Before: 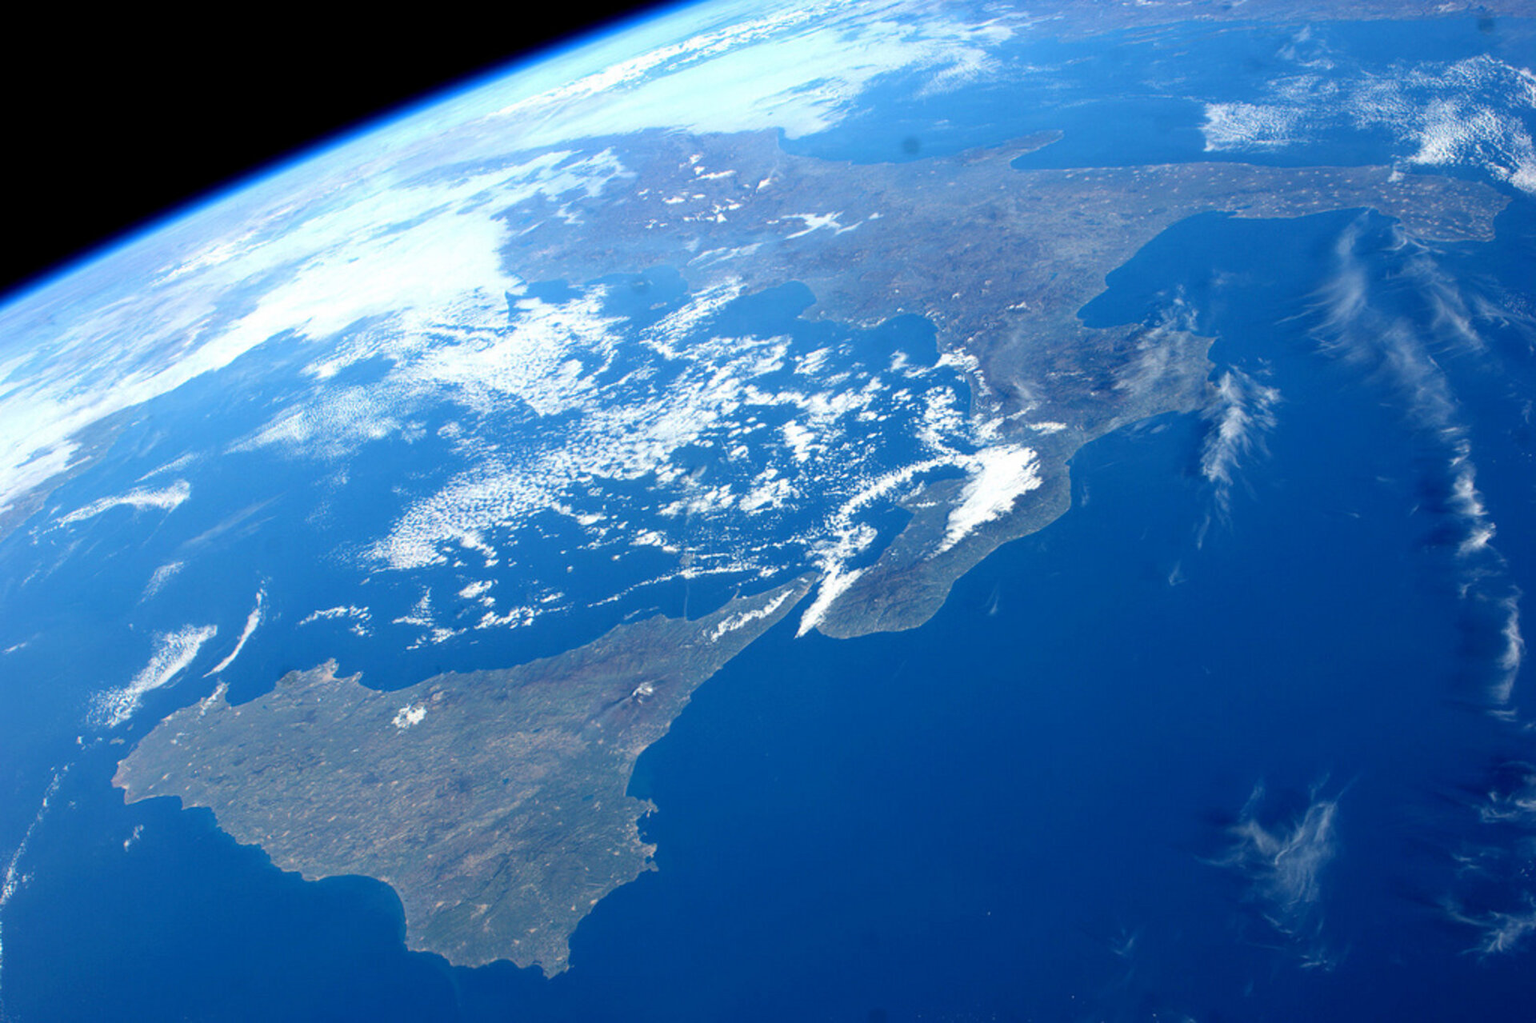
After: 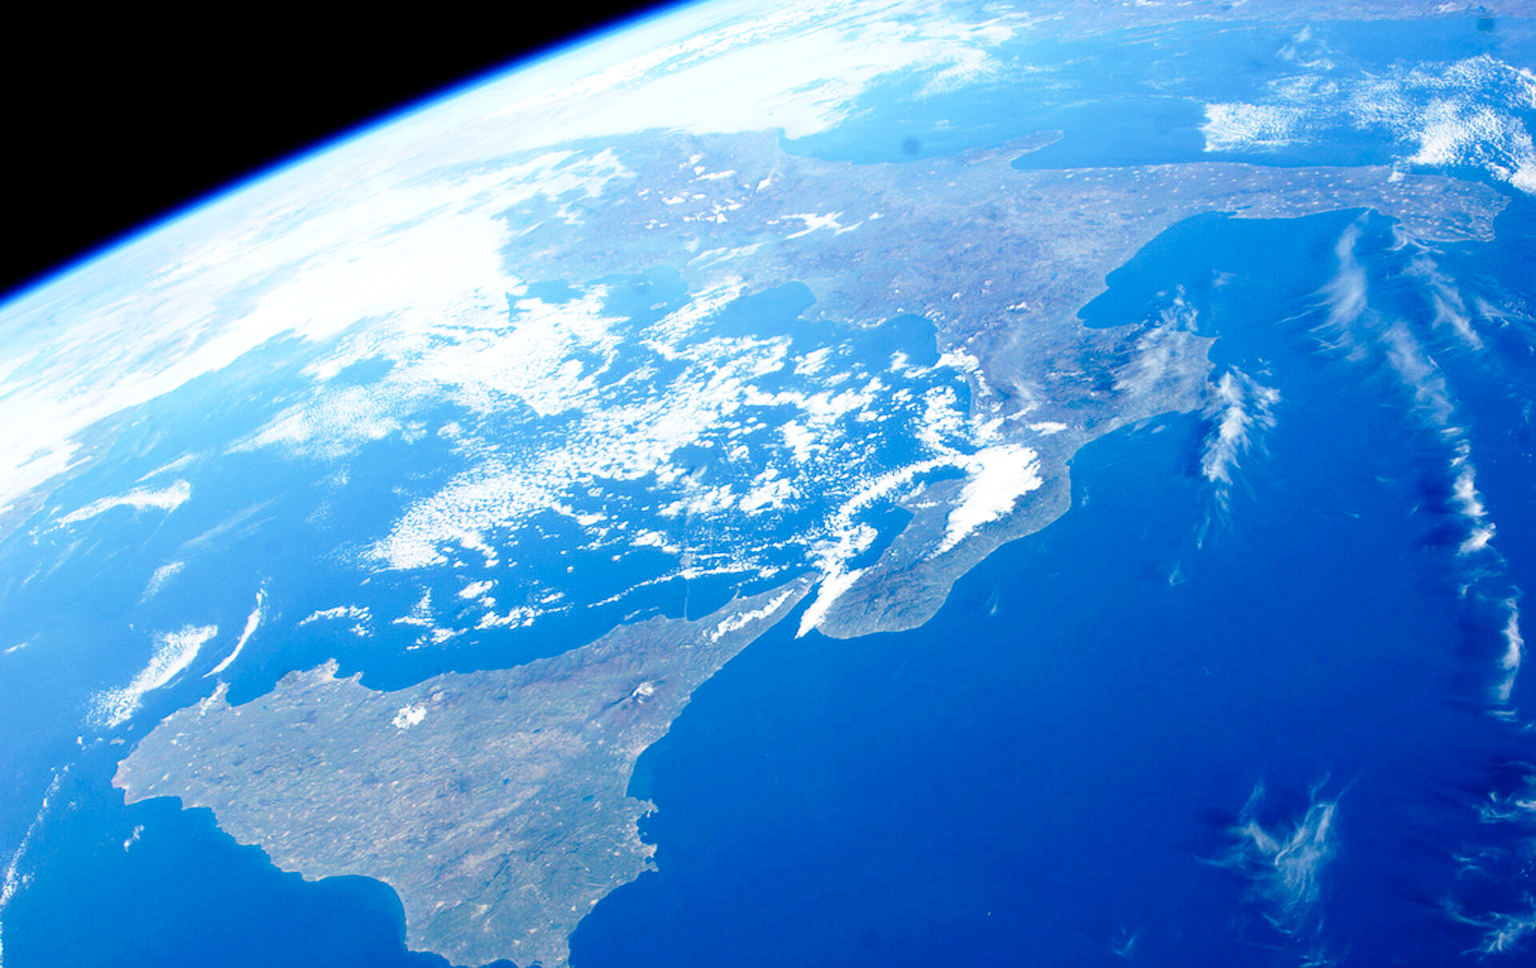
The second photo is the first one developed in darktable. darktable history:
base curve: curves: ch0 [(0, 0) (0.028, 0.03) (0.121, 0.232) (0.46, 0.748) (0.859, 0.968) (1, 1)], preserve colors none
crop and rotate: top 0.009%, bottom 5.242%
